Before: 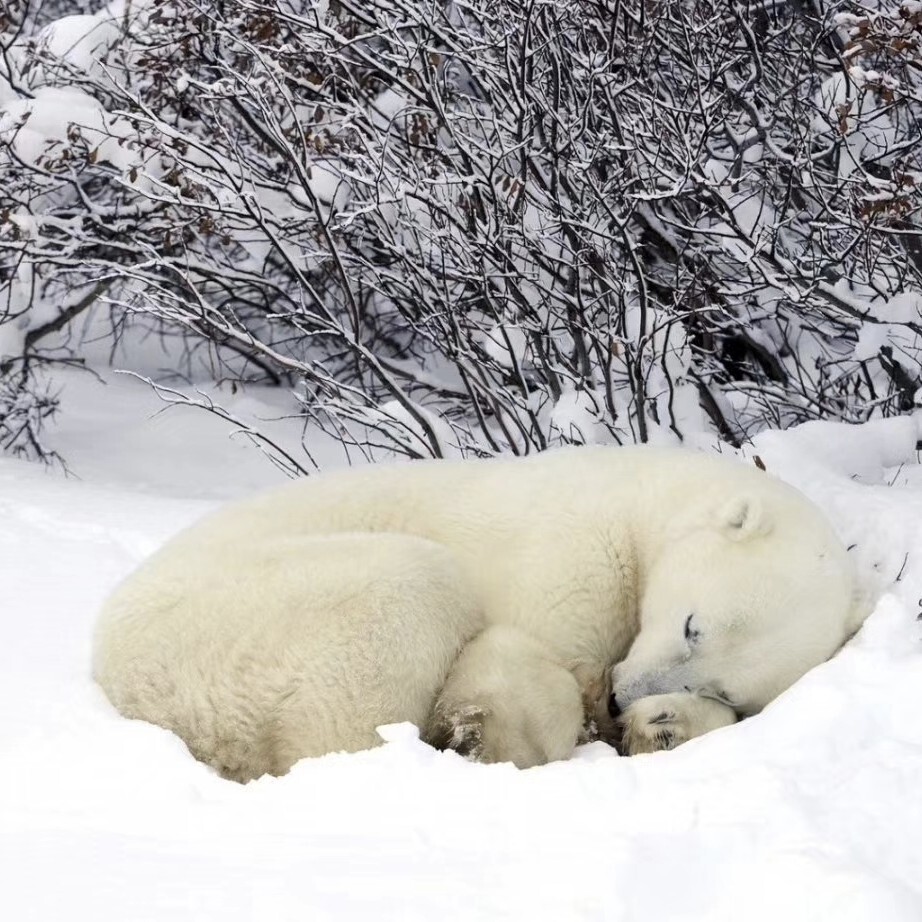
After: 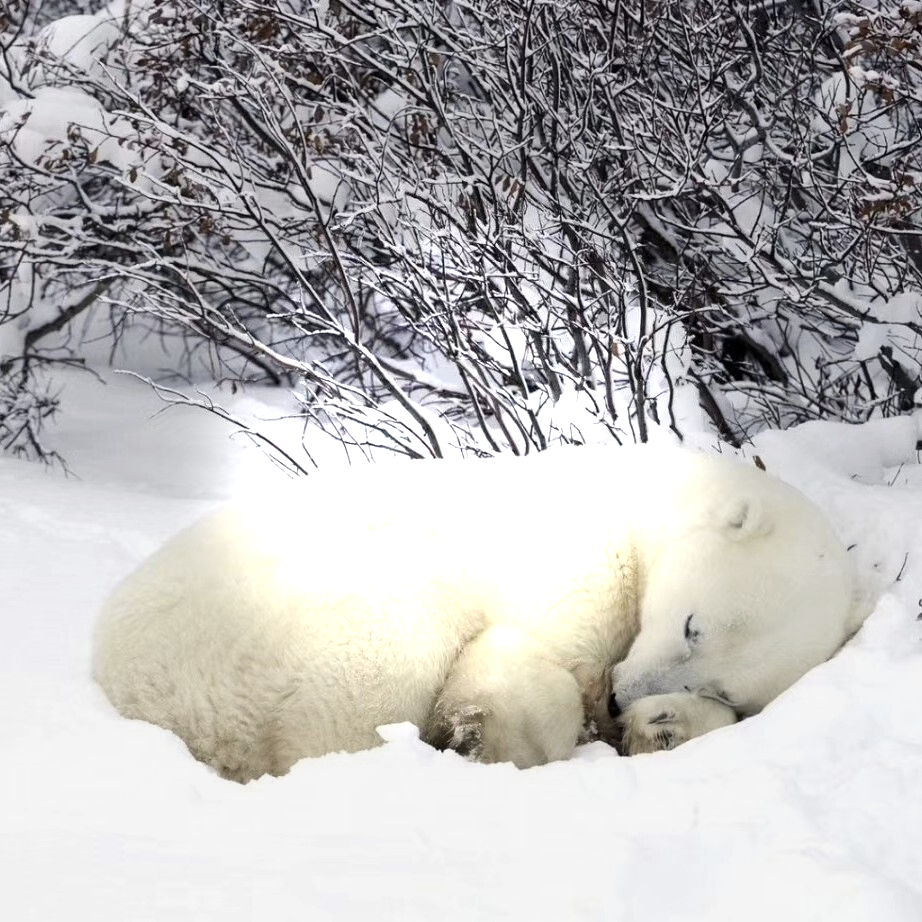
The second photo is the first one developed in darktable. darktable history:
exposure: exposure 1.149 EV, compensate highlight preservation false
vignetting: fall-off start 30.28%, fall-off radius 35.43%, brightness -0.587, saturation -0.122, dithering 16-bit output
